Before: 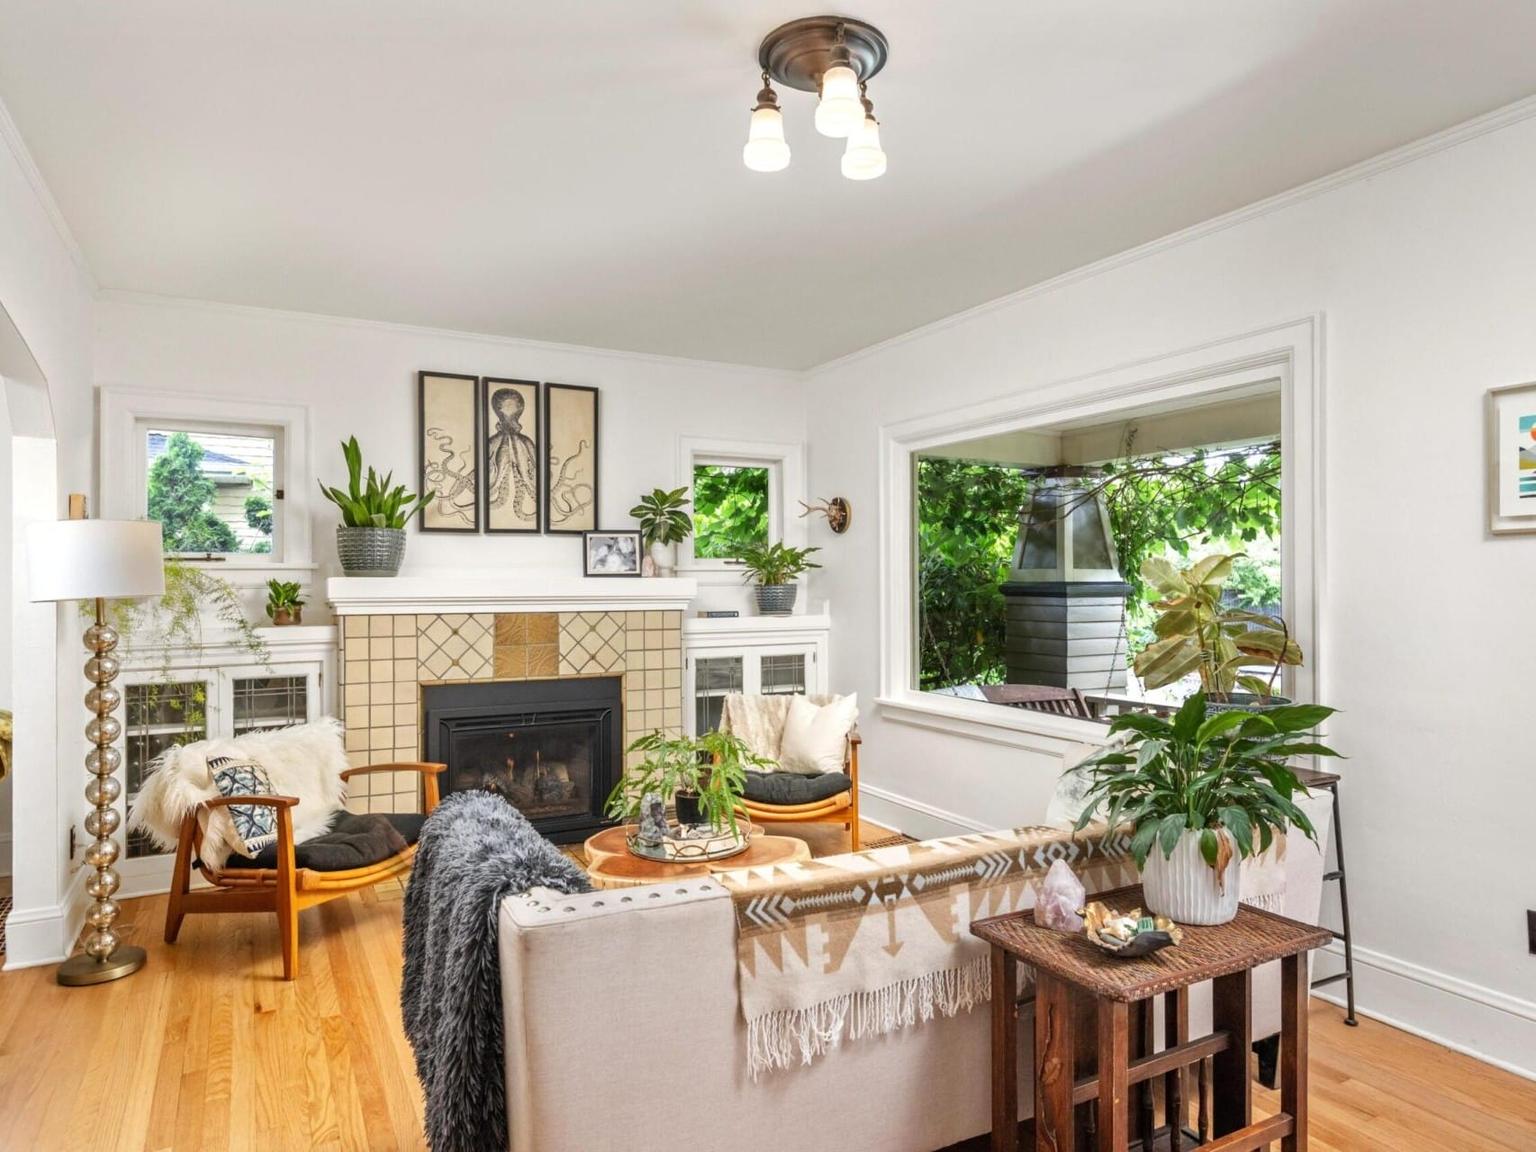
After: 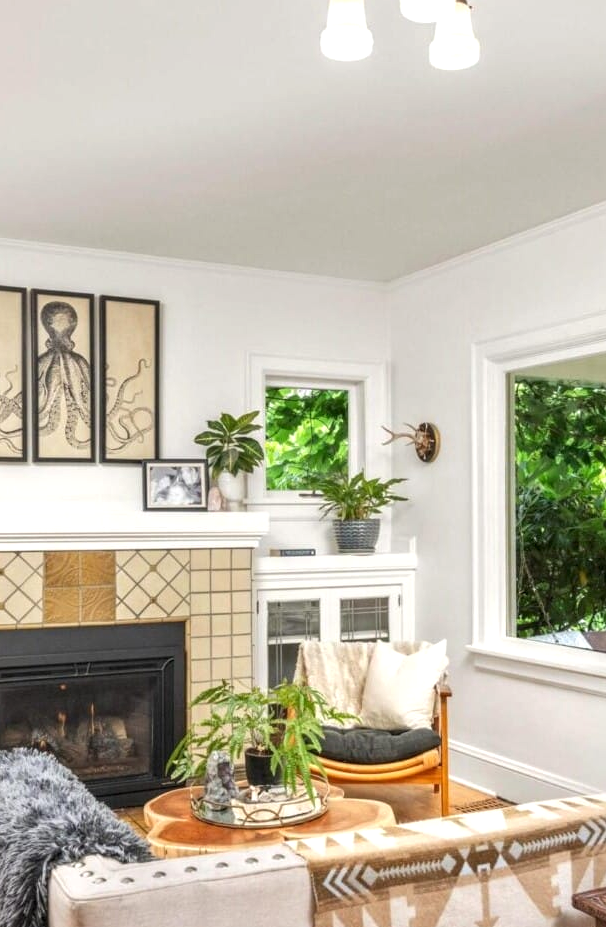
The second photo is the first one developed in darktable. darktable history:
local contrast: highlights 101%, shadows 100%, detail 120%, midtone range 0.2
crop and rotate: left 29.628%, top 10.232%, right 34.836%, bottom 17.311%
exposure: exposure 0.188 EV, compensate exposure bias true, compensate highlight preservation false
